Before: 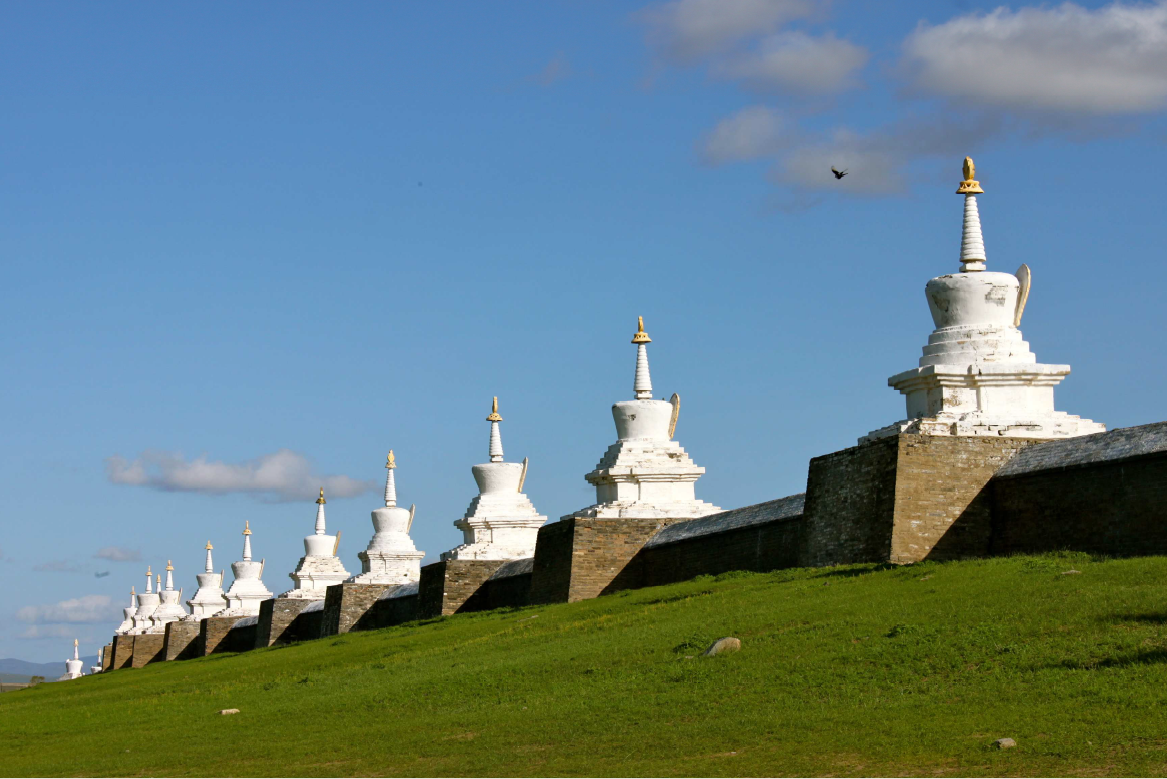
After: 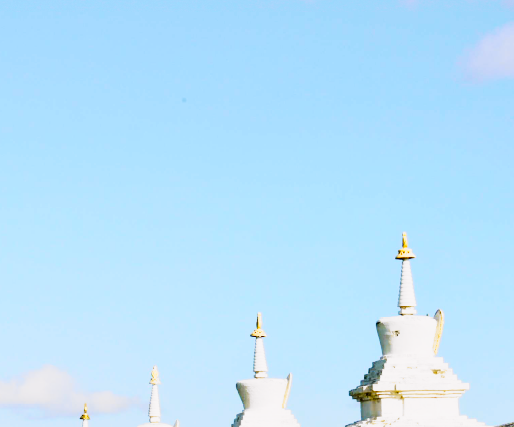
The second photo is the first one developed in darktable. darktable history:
base curve: curves: ch0 [(0, 0) (0, 0.001) (0.001, 0.001) (0.004, 0.002) (0.007, 0.004) (0.015, 0.013) (0.033, 0.045) (0.052, 0.096) (0.075, 0.17) (0.099, 0.241) (0.163, 0.42) (0.219, 0.55) (0.259, 0.616) (0.327, 0.722) (0.365, 0.765) (0.522, 0.873) (0.547, 0.881) (0.689, 0.919) (0.826, 0.952) (1, 1)], preserve colors none
white balance: emerald 1
crop: left 20.248%, top 10.86%, right 35.675%, bottom 34.321%
tone curve: curves: ch0 [(0.017, 0) (0.107, 0.071) (0.295, 0.264) (0.447, 0.507) (0.54, 0.618) (0.733, 0.791) (0.879, 0.898) (1, 0.97)]; ch1 [(0, 0) (0.393, 0.415) (0.447, 0.448) (0.485, 0.497) (0.523, 0.515) (0.544, 0.55) (0.59, 0.609) (0.686, 0.686) (1, 1)]; ch2 [(0, 0) (0.369, 0.388) (0.449, 0.431) (0.499, 0.5) (0.521, 0.505) (0.53, 0.538) (0.579, 0.601) (0.669, 0.733) (1, 1)], color space Lab, independent channels, preserve colors none
